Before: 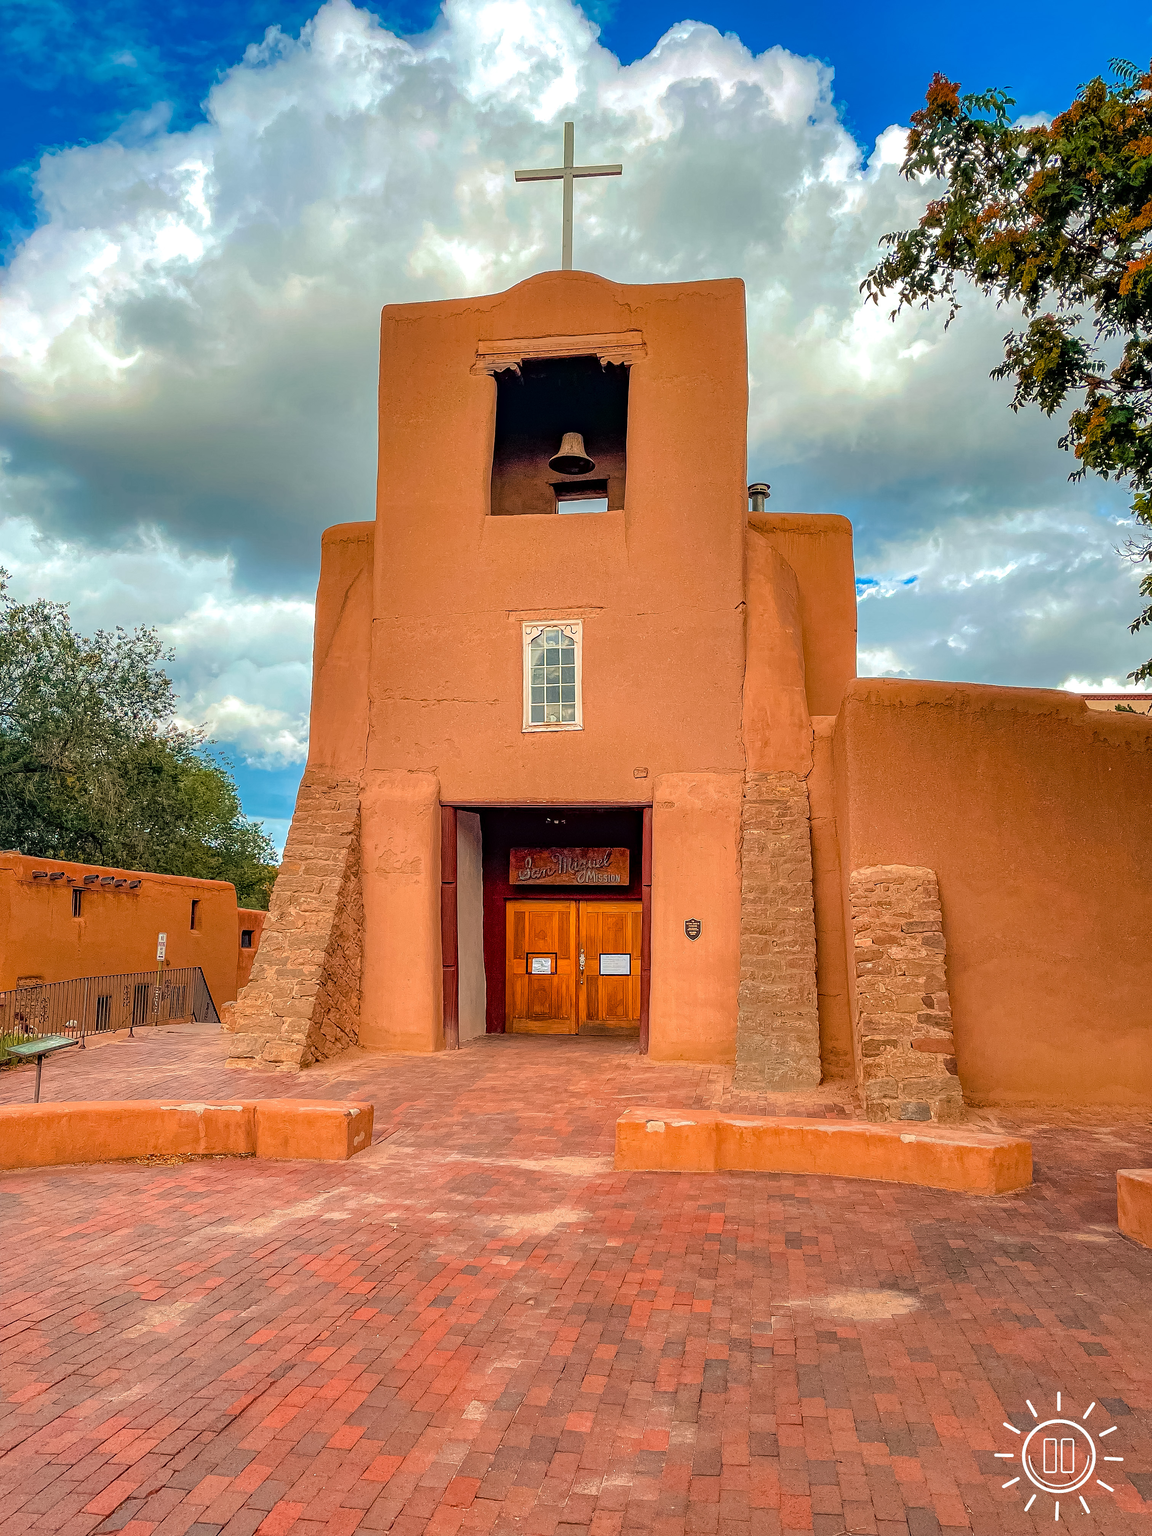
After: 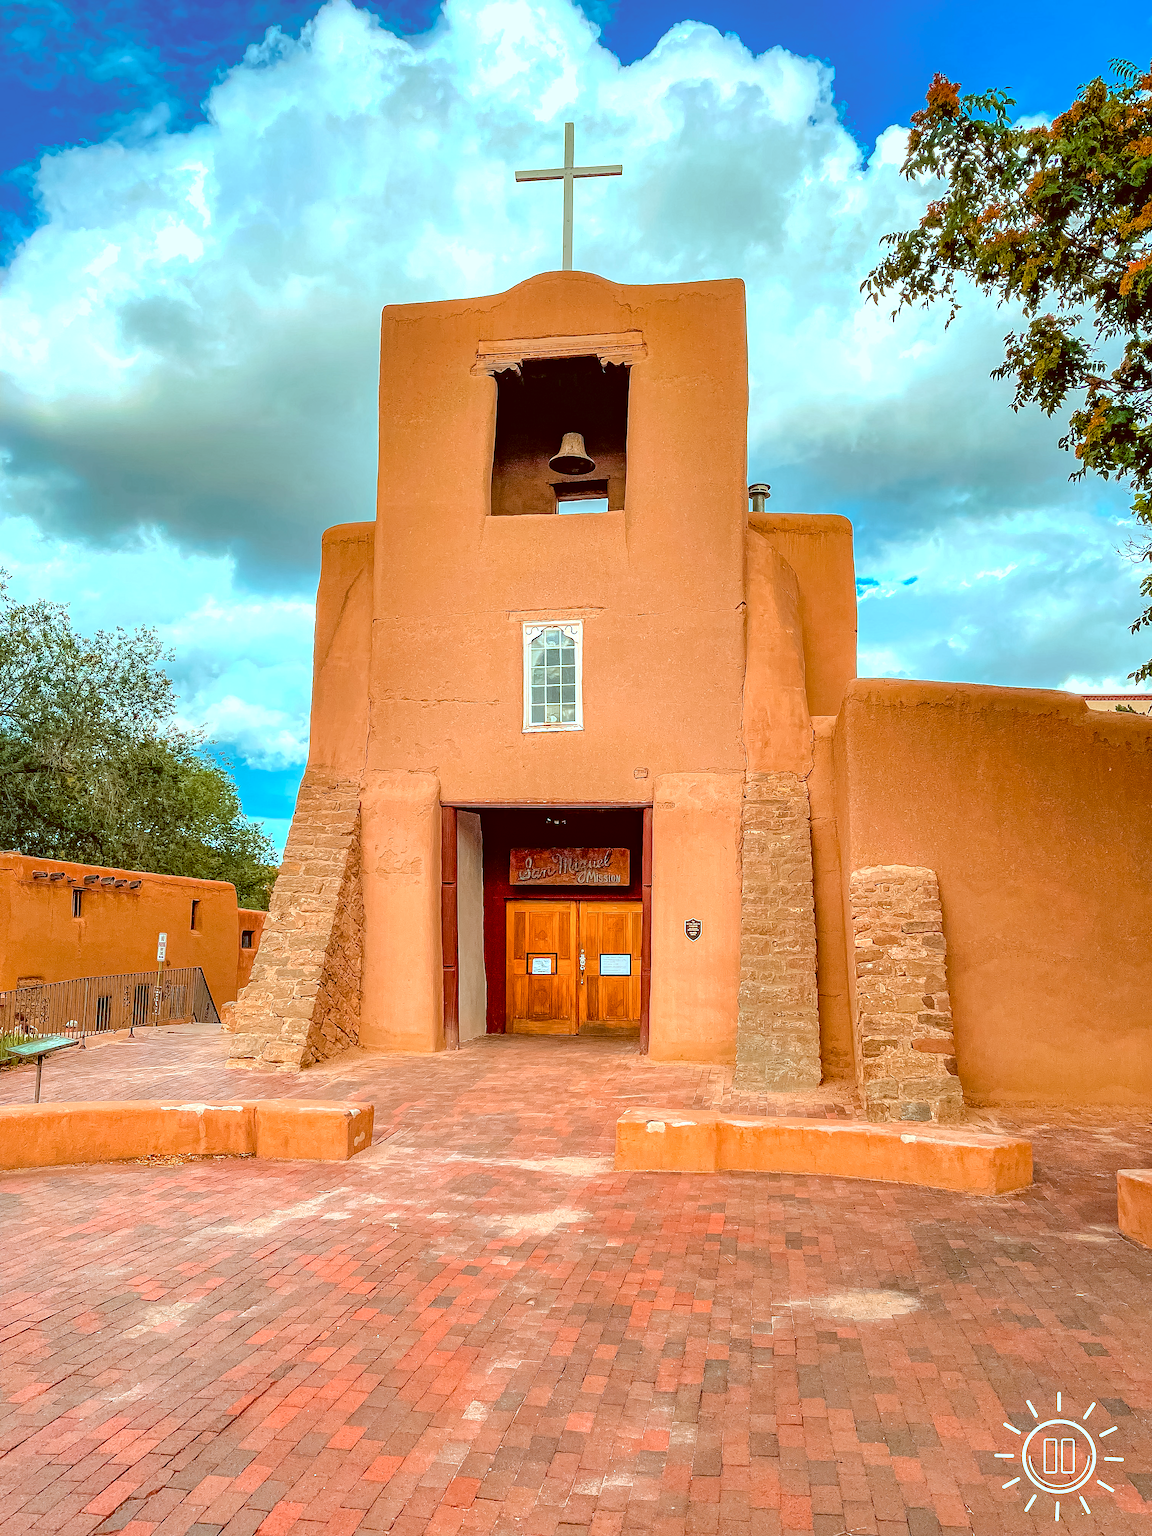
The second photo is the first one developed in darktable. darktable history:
color correction: highlights a* -15.06, highlights b* -16.38, shadows a* 10.29, shadows b* 28.8
exposure: black level correction 0, exposure 0.5 EV, compensate highlight preservation false
